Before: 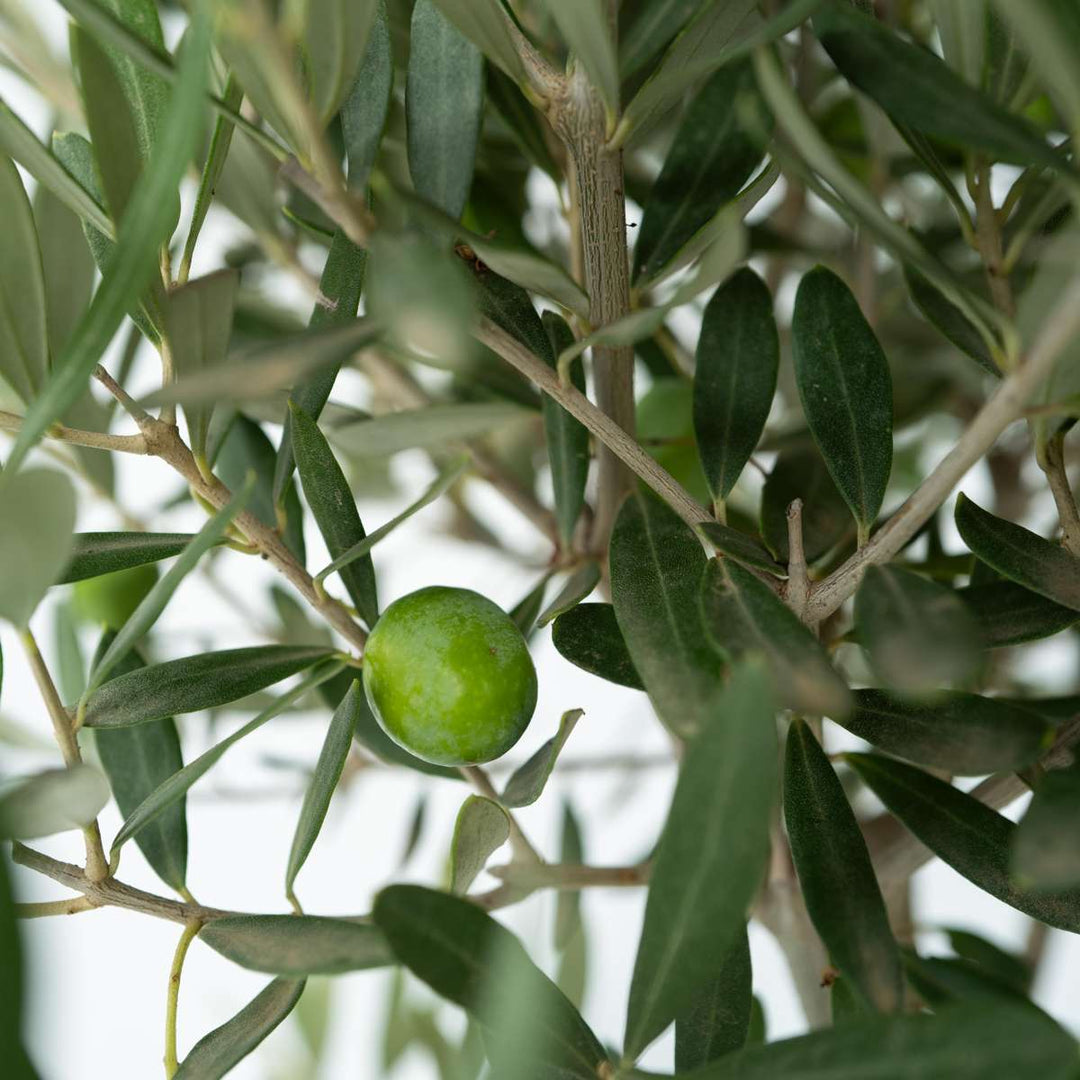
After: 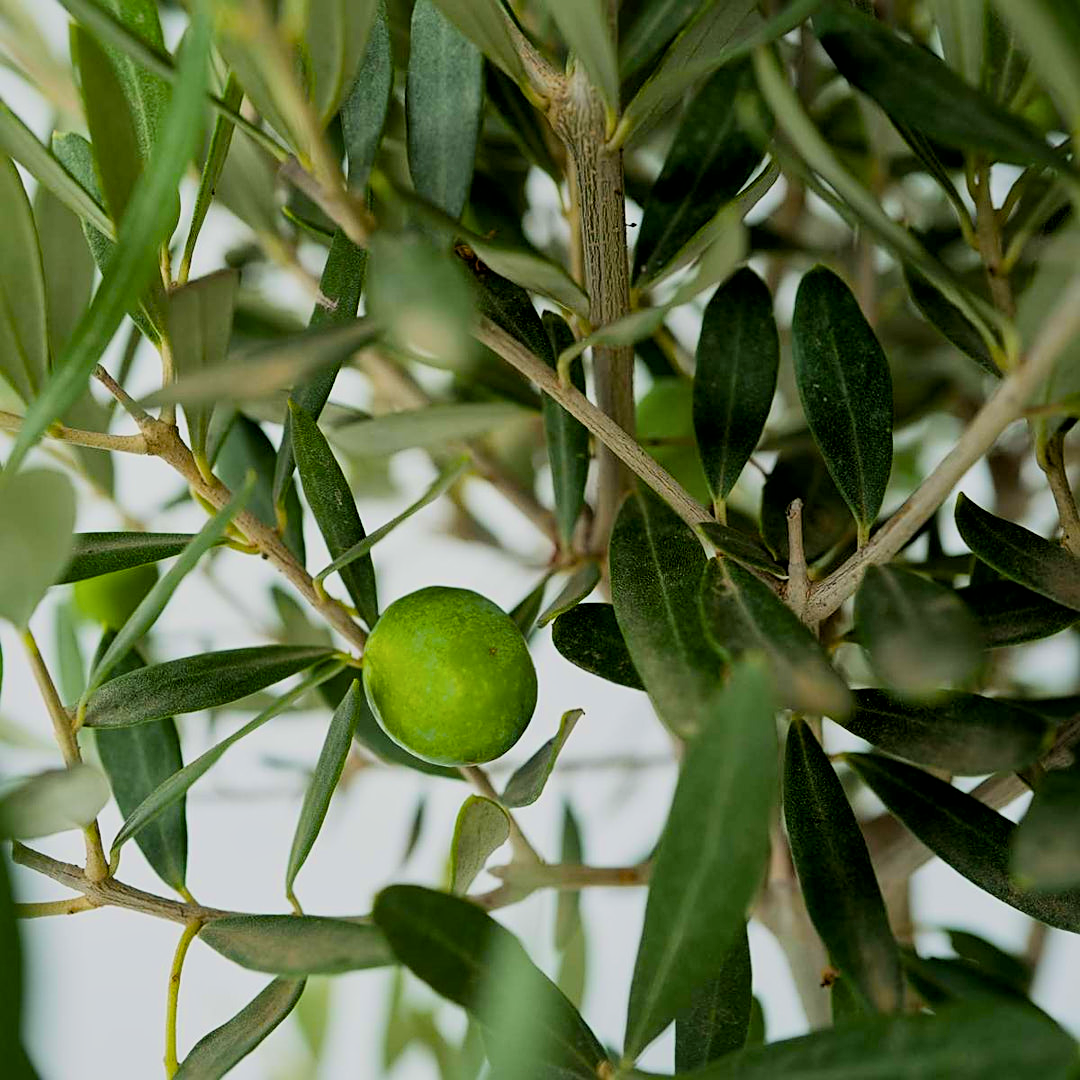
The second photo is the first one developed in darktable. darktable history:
filmic rgb: black relative exposure -8.42 EV, white relative exposure 4.68 EV, hardness 3.82, color science v6 (2022)
color balance rgb: linear chroma grading › global chroma 10%, perceptual saturation grading › global saturation 30%, global vibrance 10%
sharpen: on, module defaults
local contrast: mode bilateral grid, contrast 20, coarseness 50, detail 130%, midtone range 0.2
